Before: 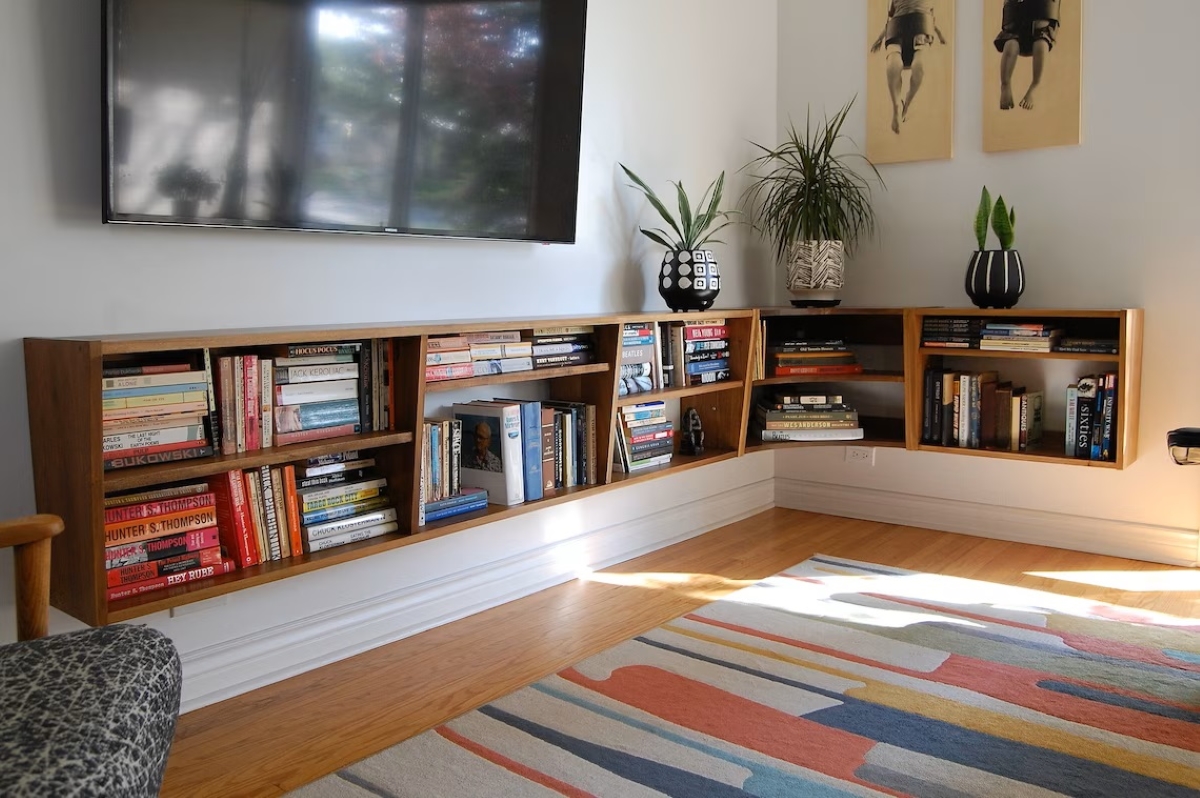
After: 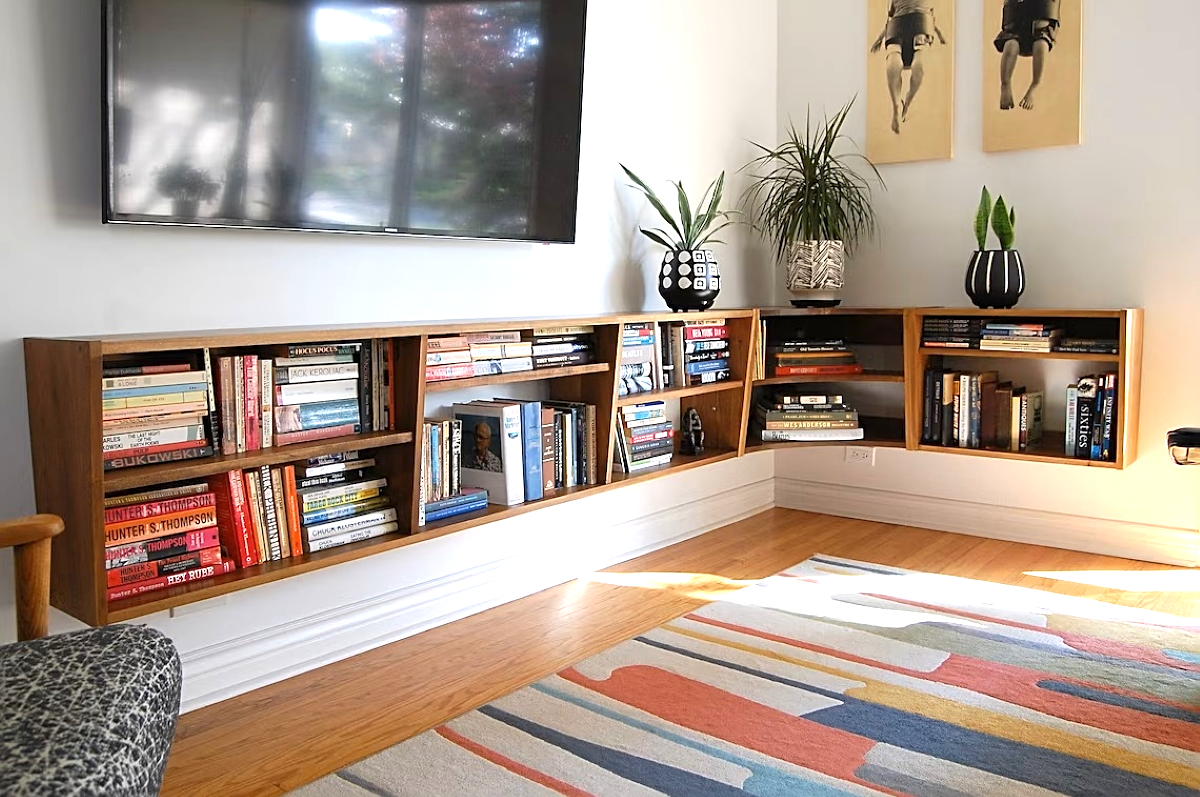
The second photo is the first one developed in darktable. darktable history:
exposure: exposure 0.768 EV, compensate highlight preservation false
crop: bottom 0.067%
sharpen: on, module defaults
